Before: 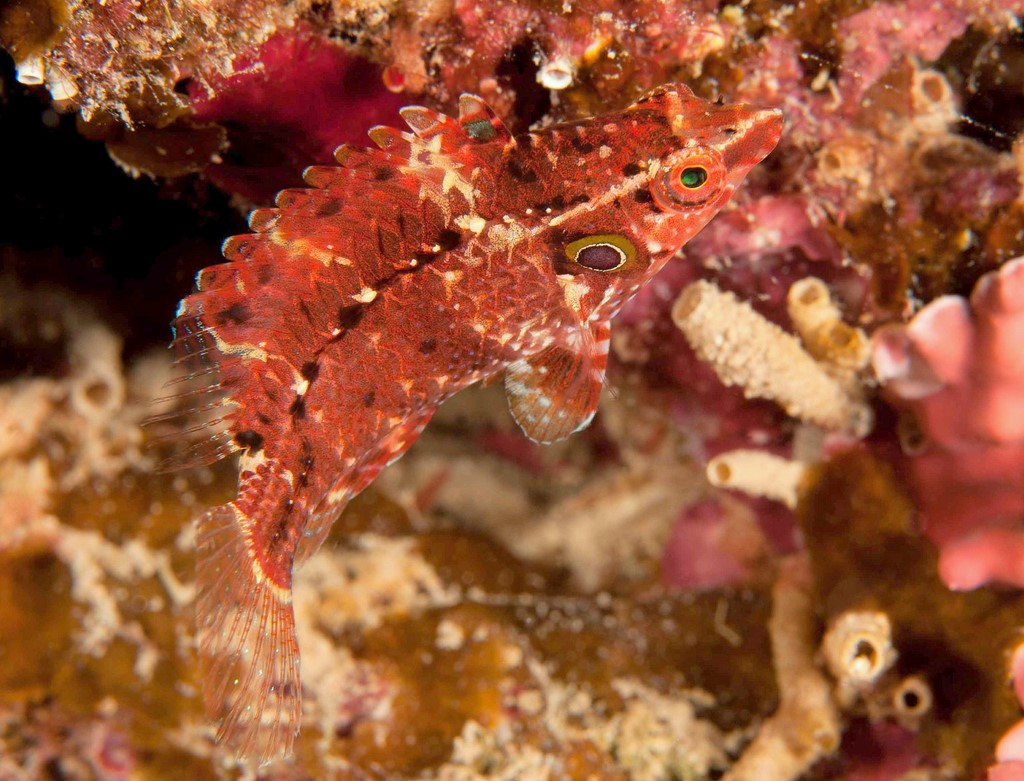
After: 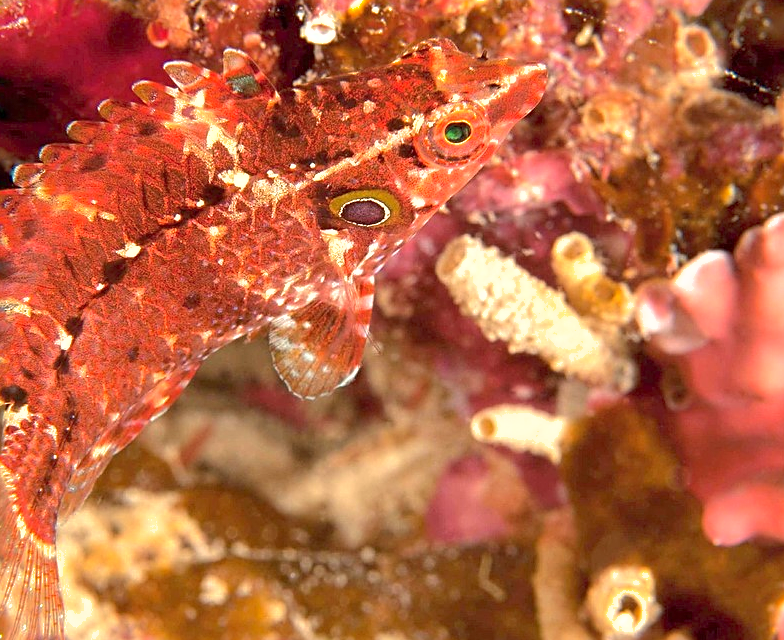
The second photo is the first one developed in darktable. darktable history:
crop: left 23.095%, top 5.827%, bottom 11.854%
exposure: exposure 0.648 EV, compensate highlight preservation false
sharpen: on, module defaults
color zones: curves: ch0 [(0, 0.5) (0.143, 0.5) (0.286, 0.5) (0.429, 0.5) (0.571, 0.5) (0.714, 0.476) (0.857, 0.5) (1, 0.5)]; ch2 [(0, 0.5) (0.143, 0.5) (0.286, 0.5) (0.429, 0.5) (0.571, 0.5) (0.714, 0.487) (0.857, 0.5) (1, 0.5)]
shadows and highlights: on, module defaults
